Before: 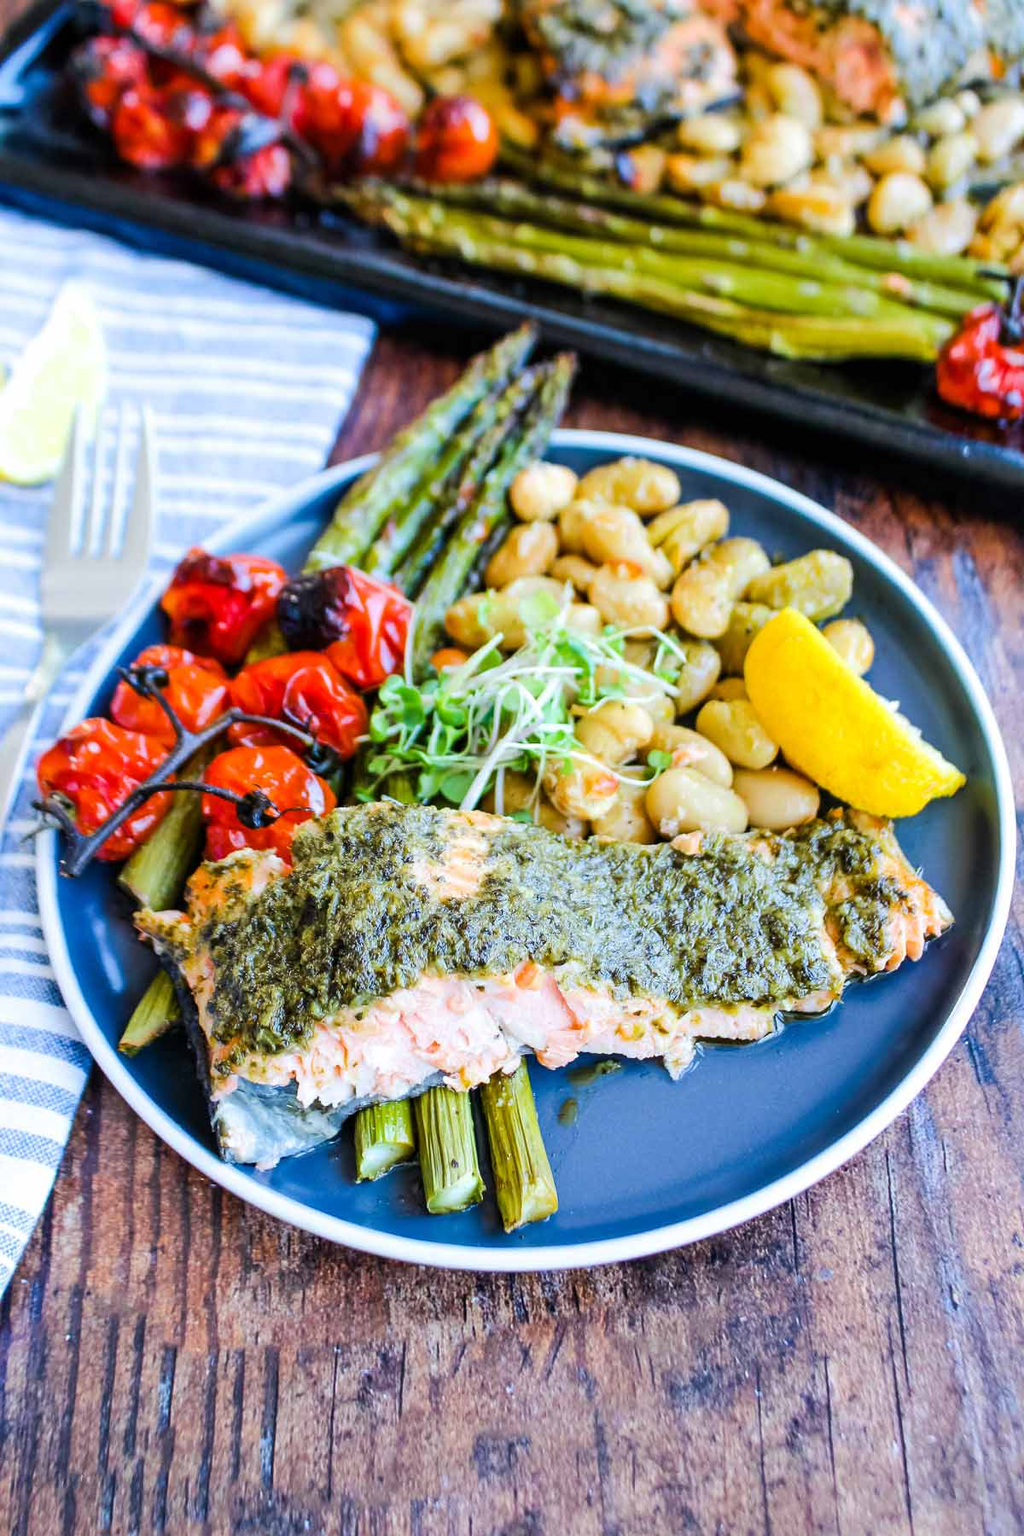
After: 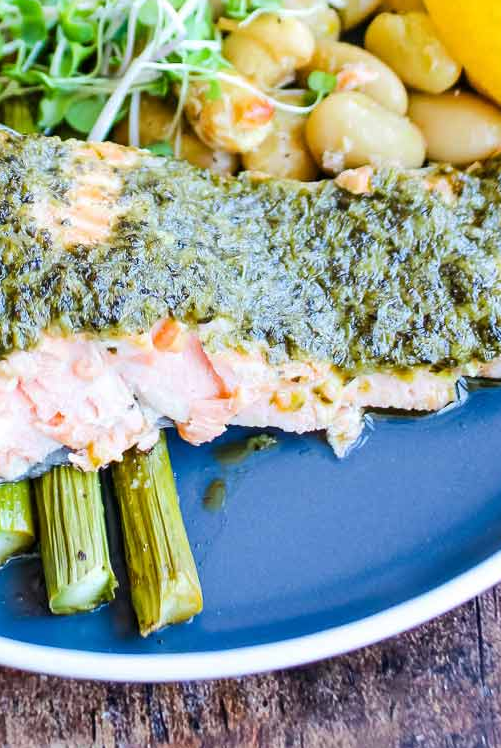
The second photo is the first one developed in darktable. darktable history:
crop: left 37.609%, top 44.896%, right 20.571%, bottom 13.511%
